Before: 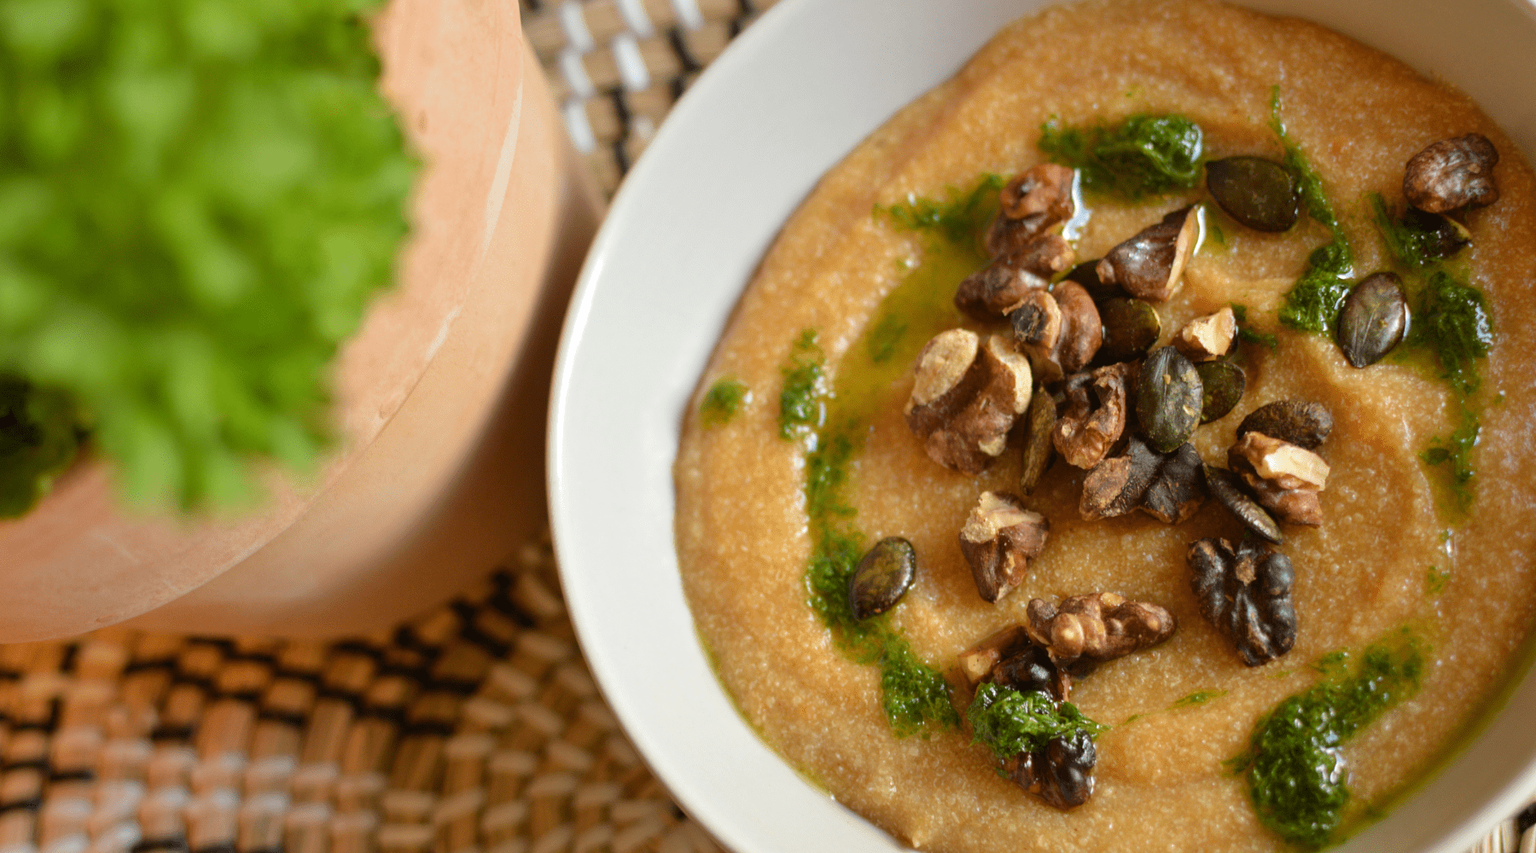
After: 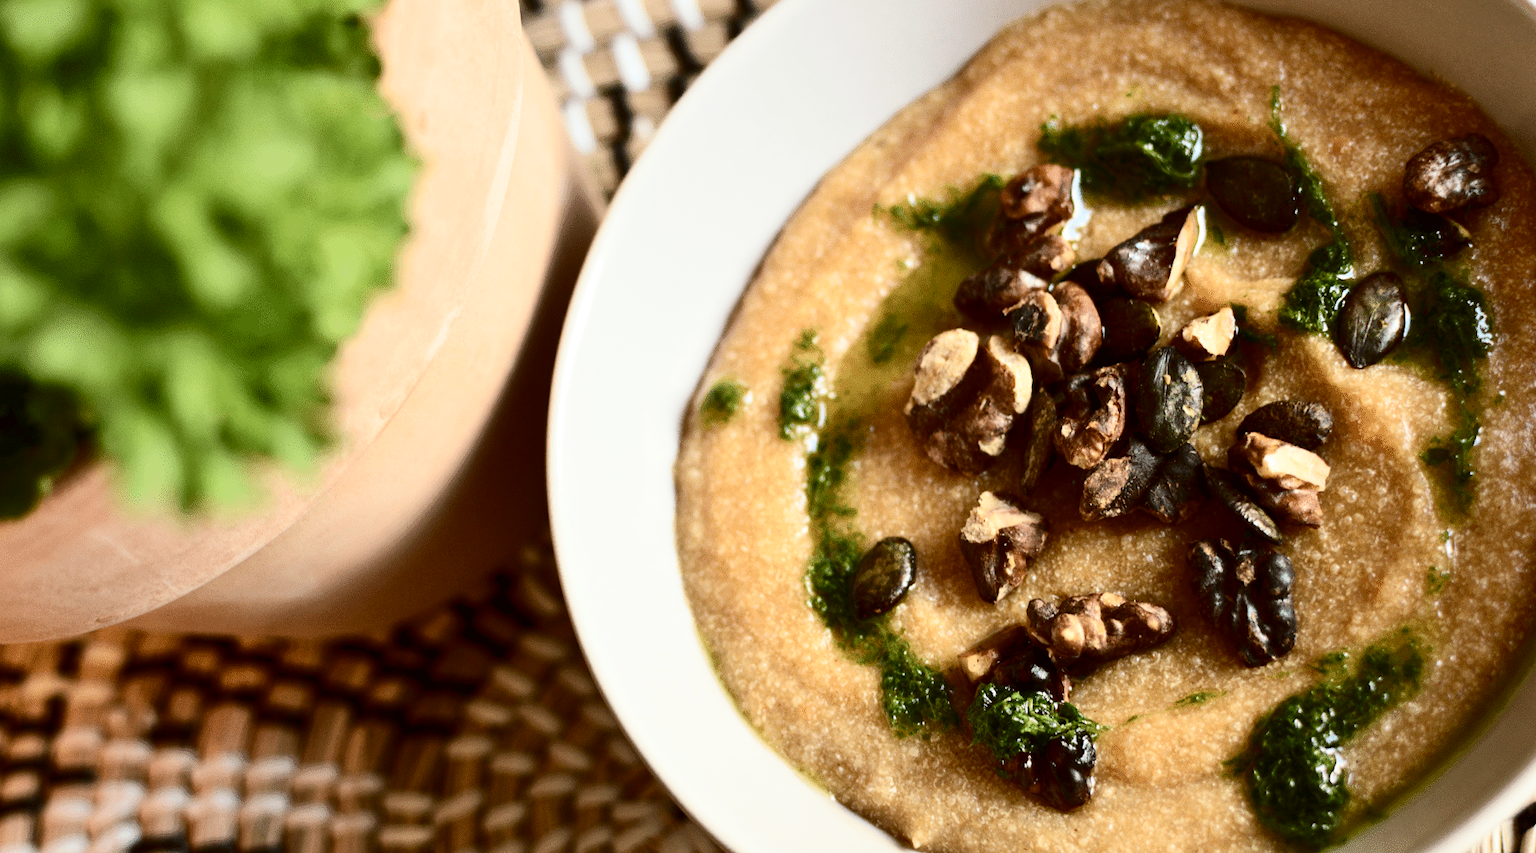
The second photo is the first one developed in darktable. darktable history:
contrast brightness saturation: contrast 0.491, saturation -0.082
